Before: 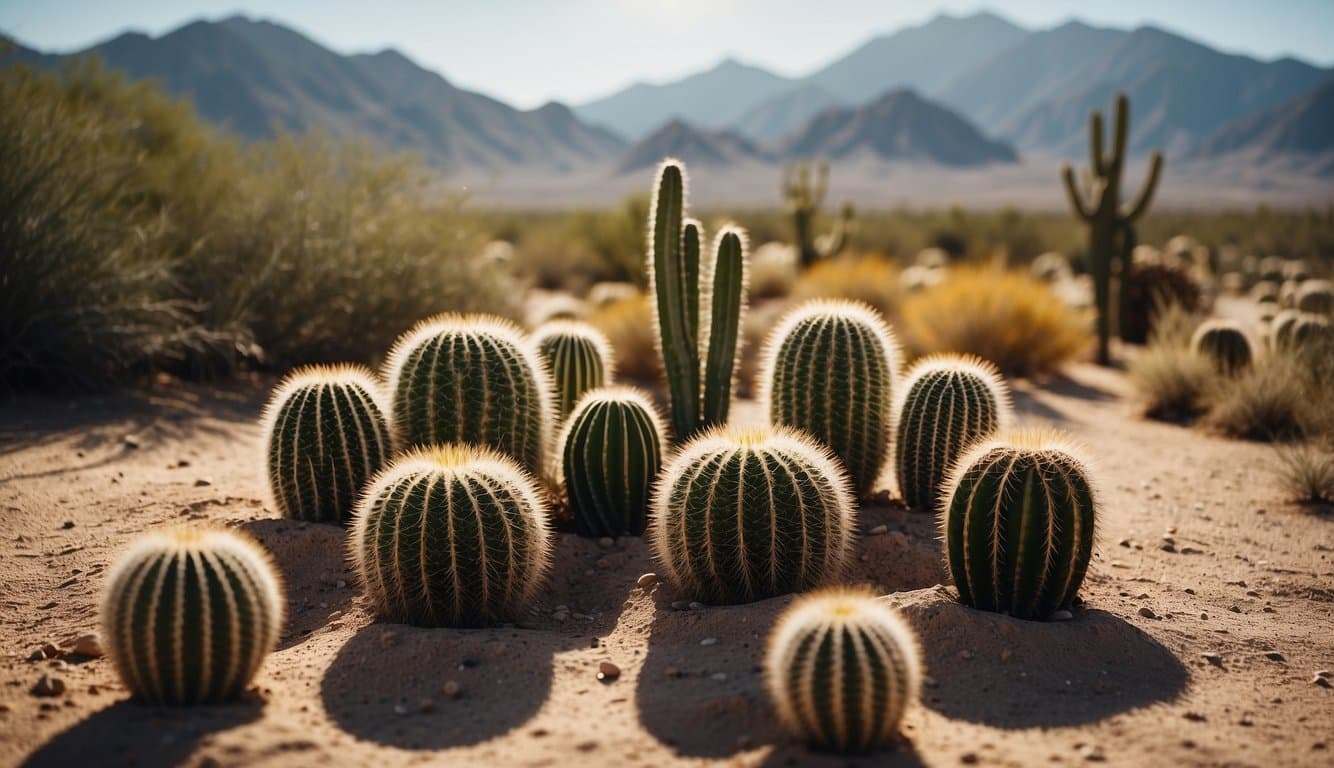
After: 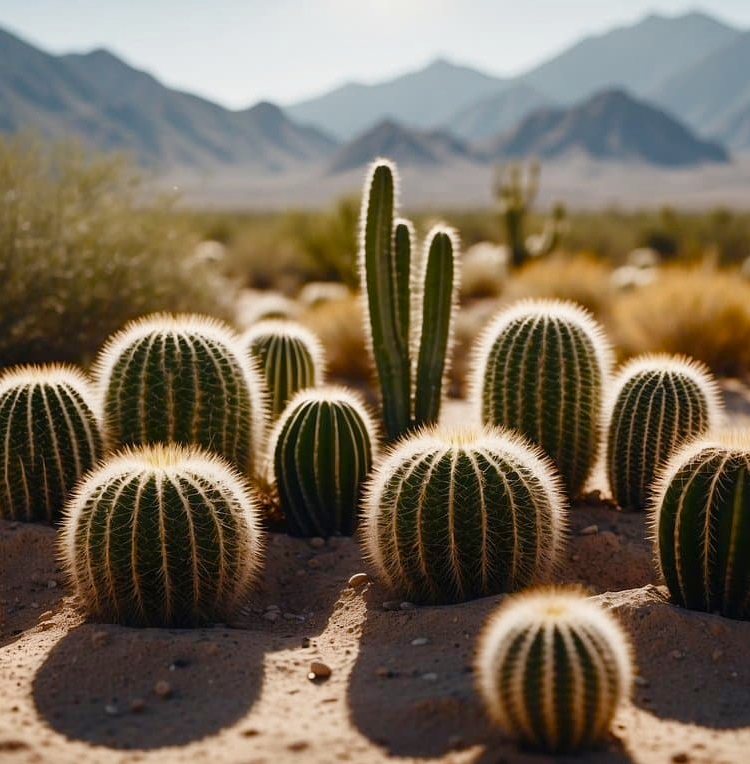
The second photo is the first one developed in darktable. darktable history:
crop: left 21.674%, right 22.086%
color balance rgb: perceptual saturation grading › global saturation 20%, perceptual saturation grading › highlights -50%, perceptual saturation grading › shadows 30%
